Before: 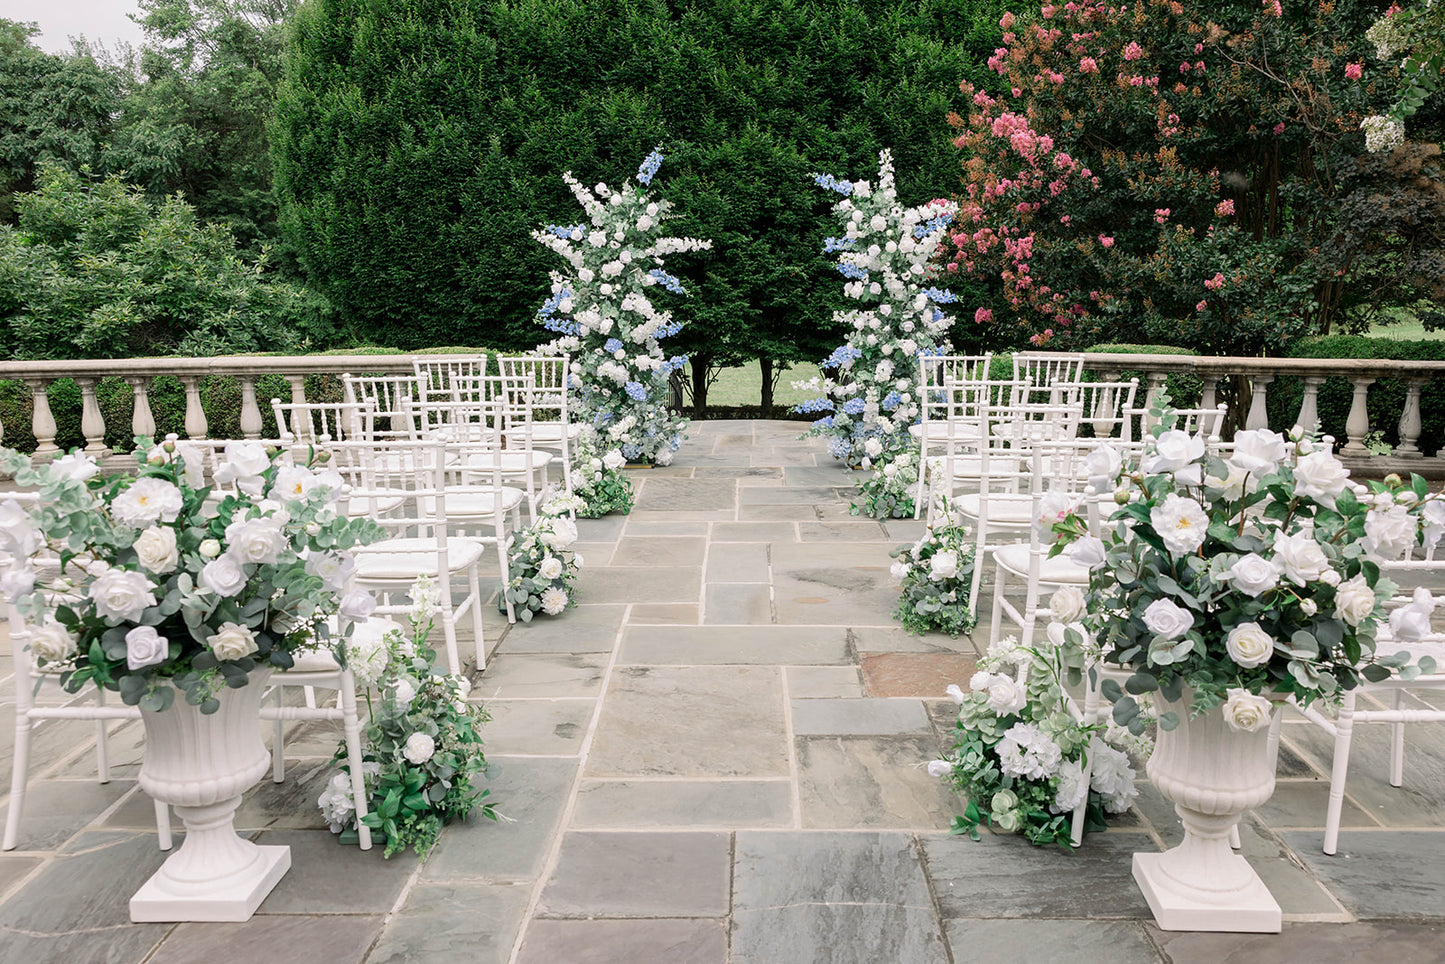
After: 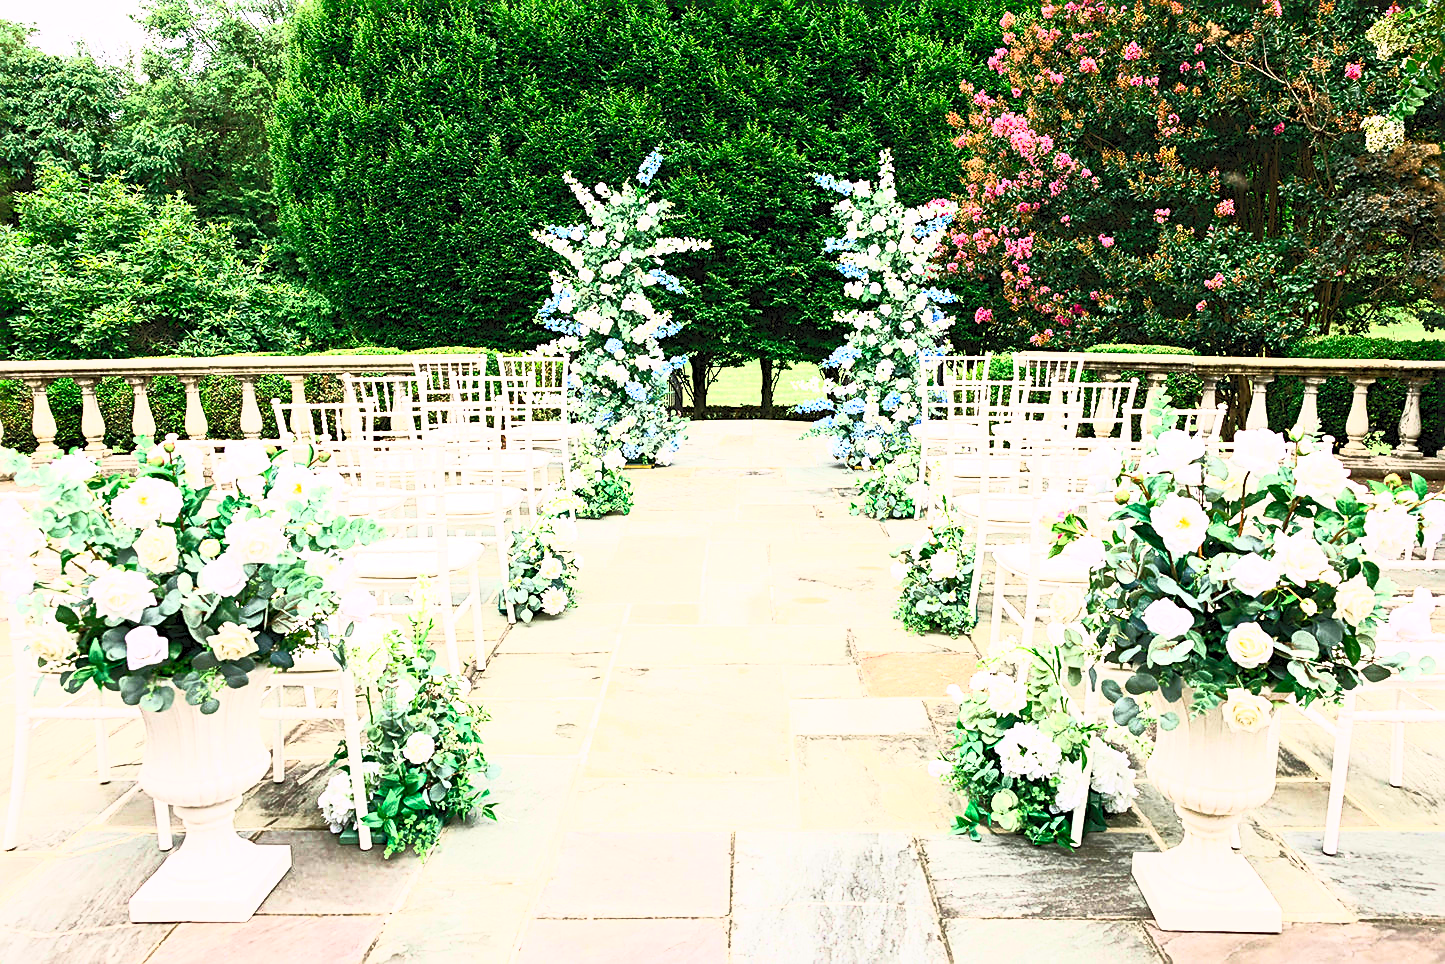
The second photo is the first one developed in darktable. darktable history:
sharpen: radius 2.759
contrast brightness saturation: contrast 0.992, brightness 0.98, saturation 0.986
velvia: strength 27.67%
